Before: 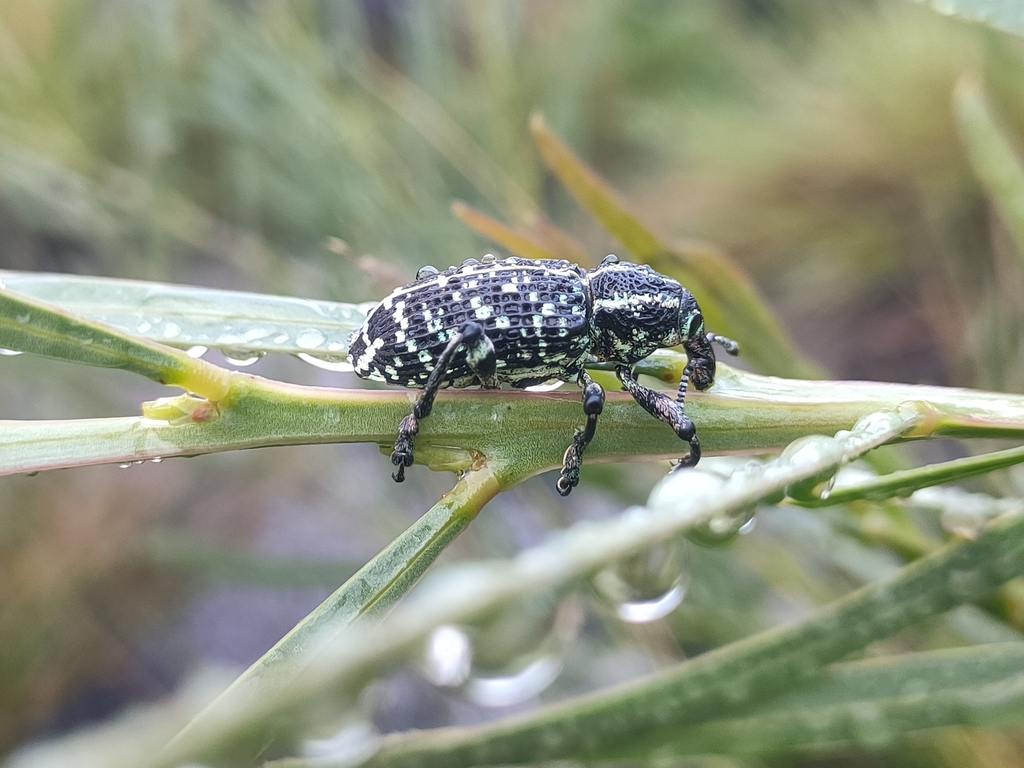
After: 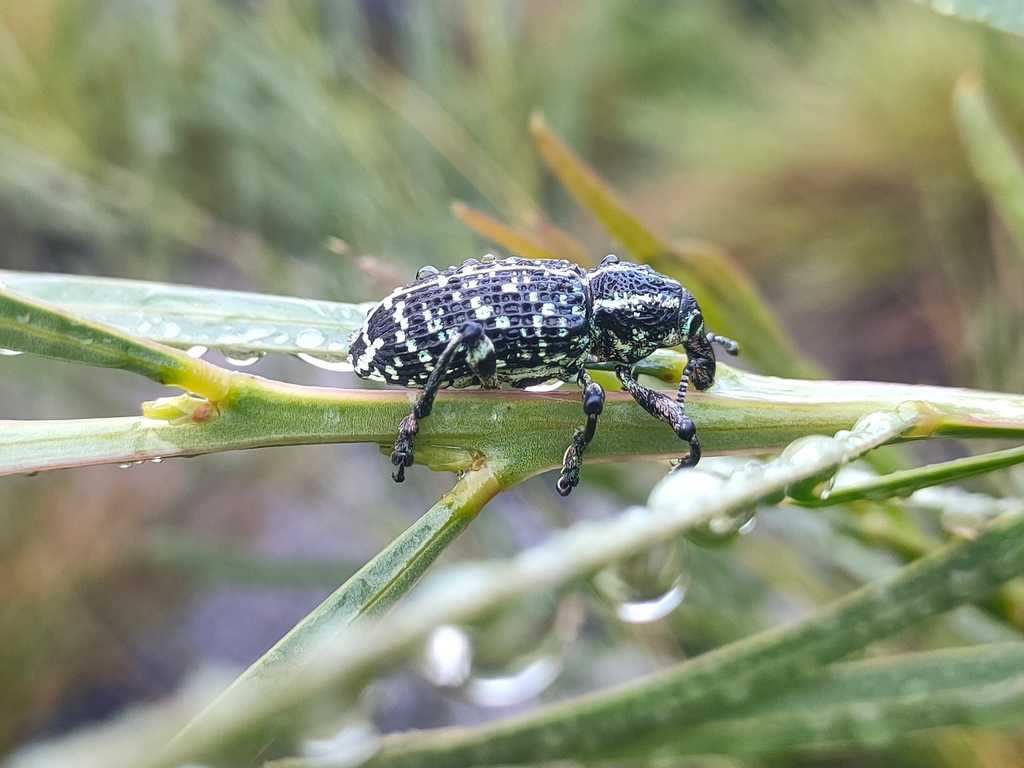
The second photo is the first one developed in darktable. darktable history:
contrast brightness saturation: contrast 0.078, saturation 0.198
shadows and highlights: white point adjustment 0.86, soften with gaussian
